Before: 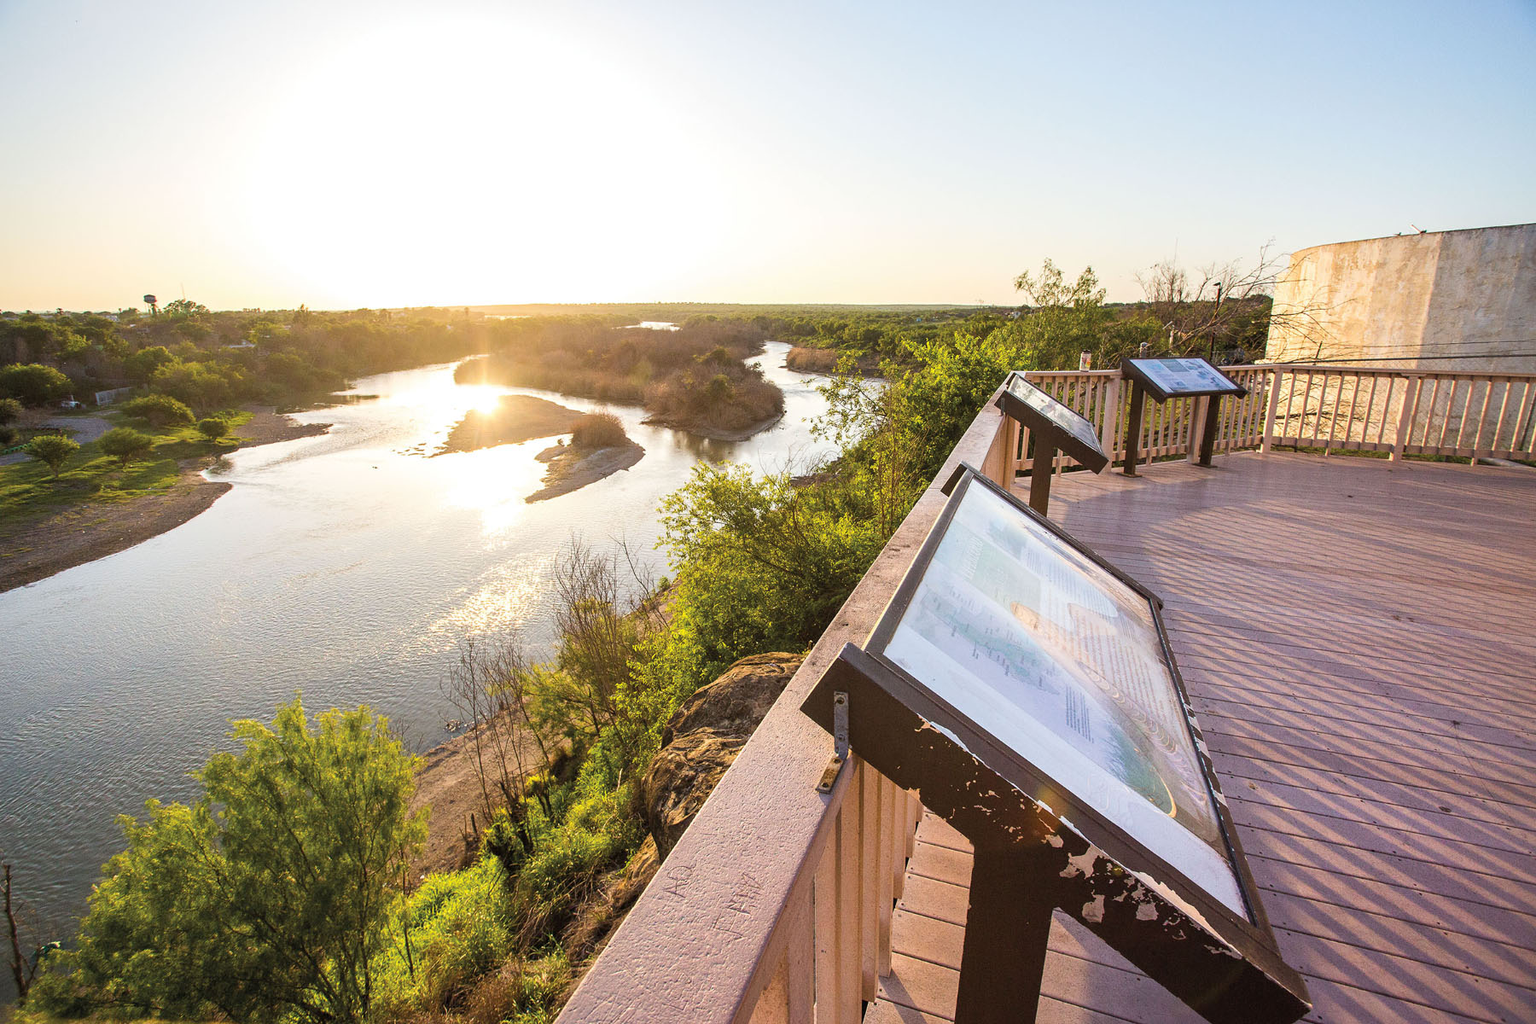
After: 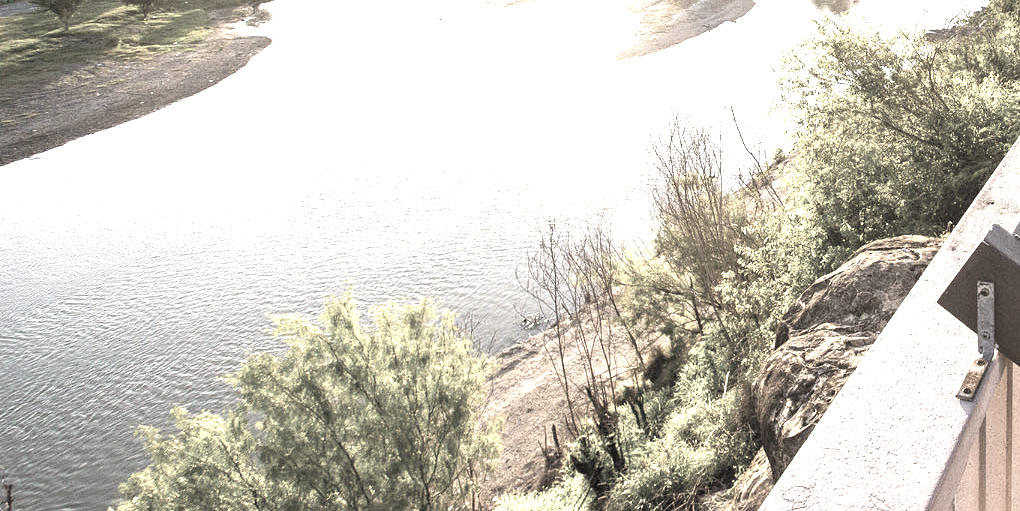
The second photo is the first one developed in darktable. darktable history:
crop: top 44.1%, right 43.319%, bottom 13.237%
haze removal: strength 0.023, distance 0.245, compatibility mode true, adaptive false
exposure: black level correction 0, exposure 1.459 EV, compensate highlight preservation false
color zones: curves: ch1 [(0, 0.153) (0.143, 0.15) (0.286, 0.151) (0.429, 0.152) (0.571, 0.152) (0.714, 0.151) (0.857, 0.151) (1, 0.153)]
